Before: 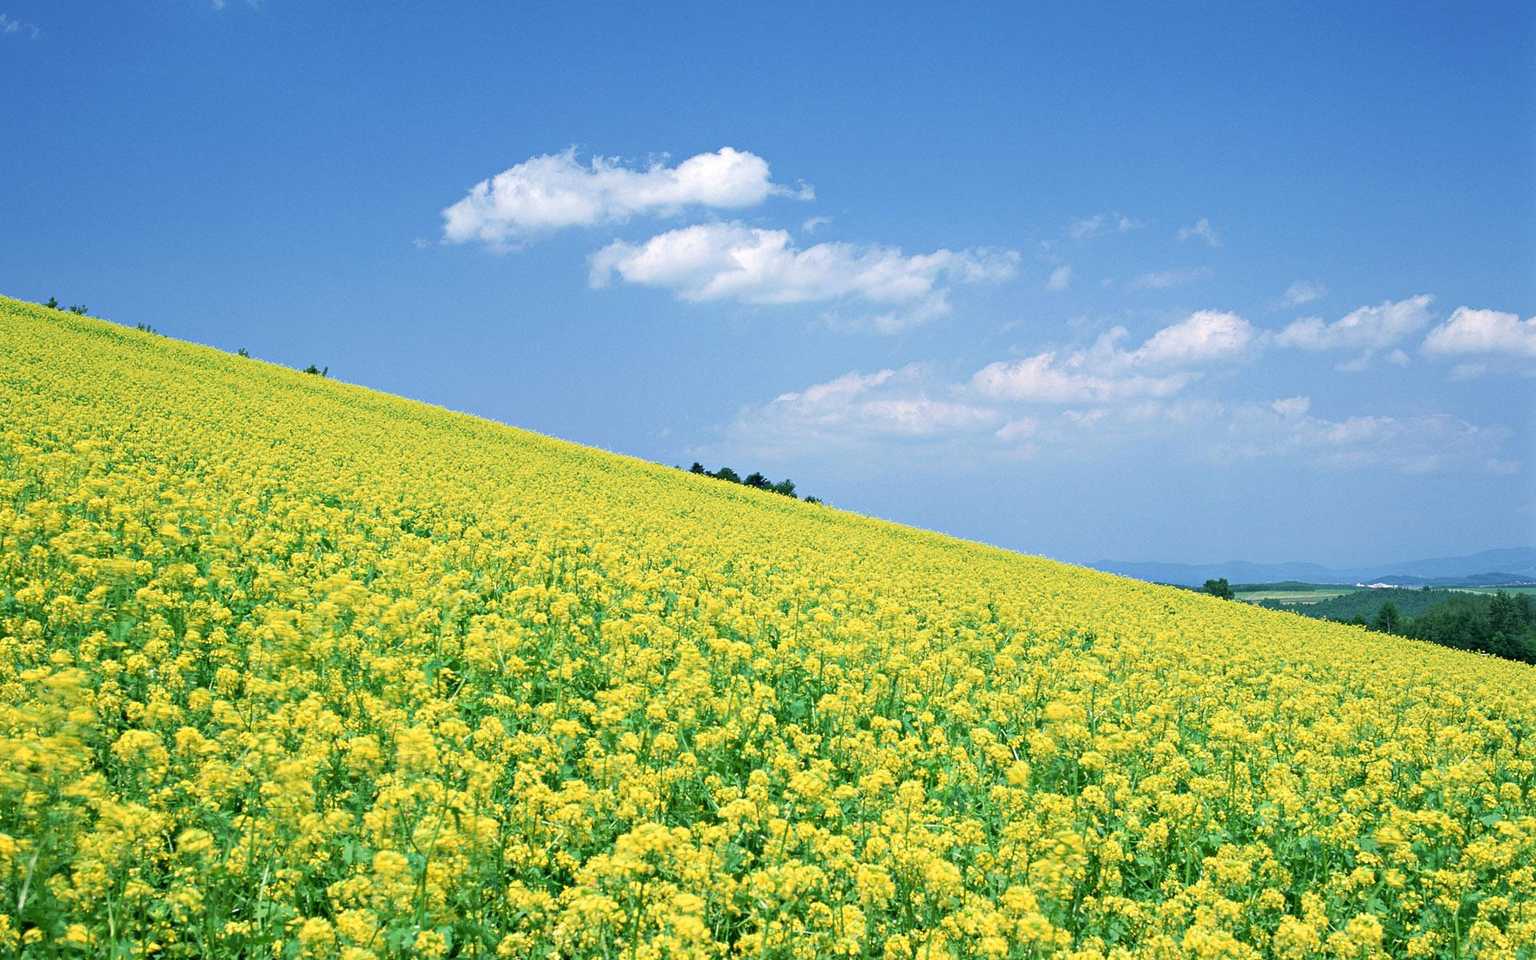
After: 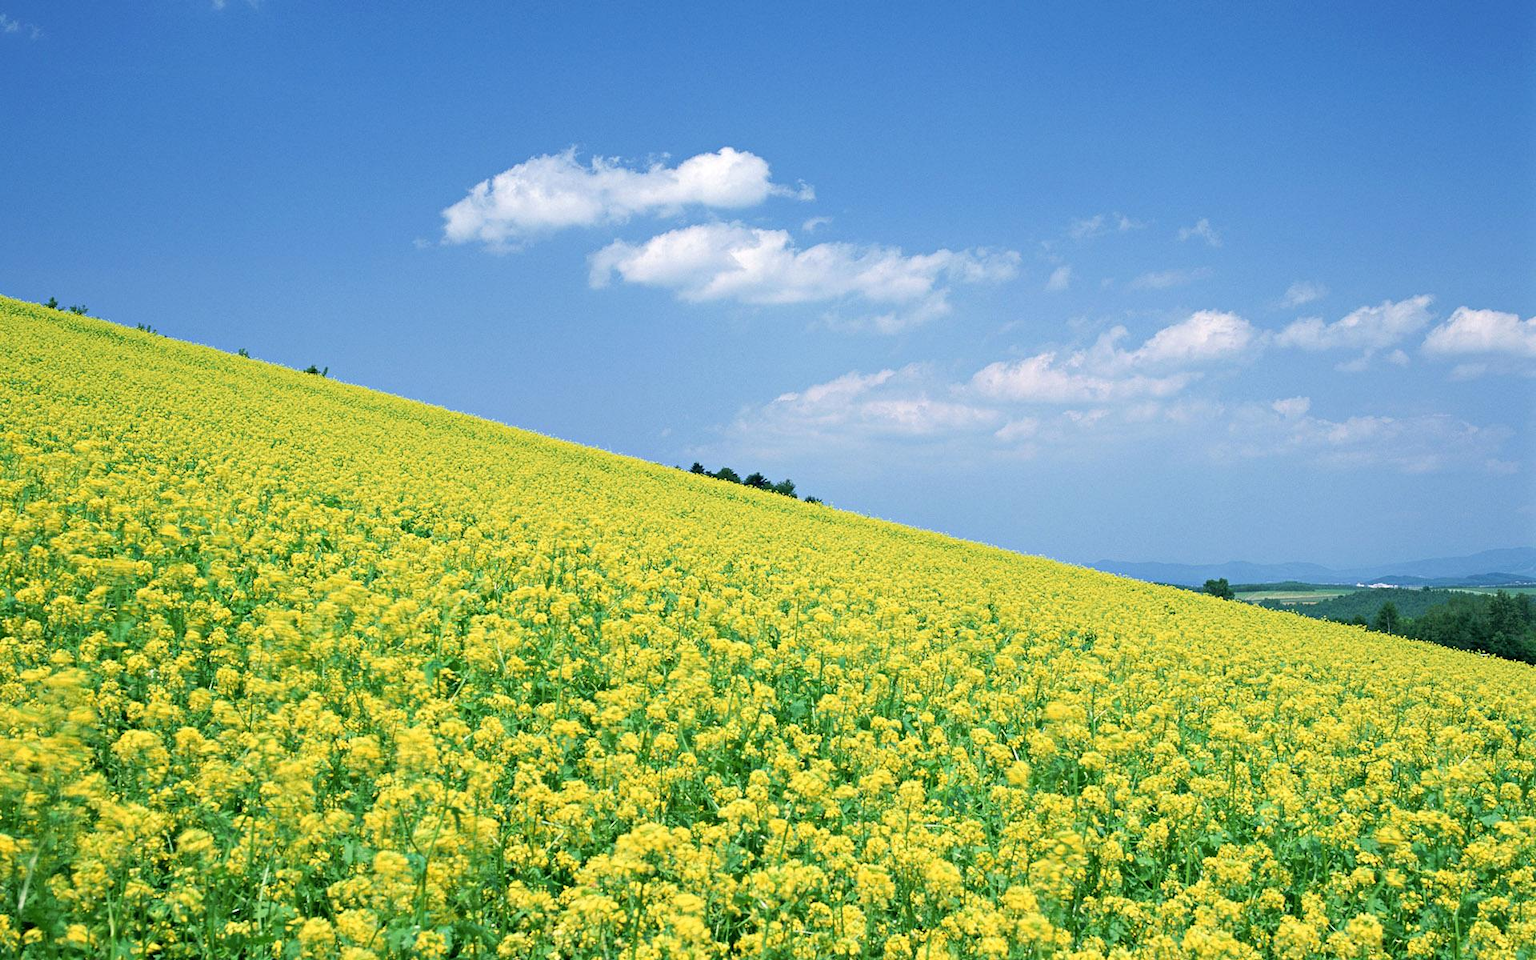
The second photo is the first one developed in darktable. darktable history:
tone curve: curves: ch0 [(0, 0) (0.003, 0.003) (0.011, 0.011) (0.025, 0.025) (0.044, 0.044) (0.069, 0.069) (0.1, 0.099) (0.136, 0.135) (0.177, 0.176) (0.224, 0.223) (0.277, 0.275) (0.335, 0.333) (0.399, 0.396) (0.468, 0.465) (0.543, 0.541) (0.623, 0.622) (0.709, 0.708) (0.801, 0.8) (0.898, 0.897) (1, 1)], preserve colors none
